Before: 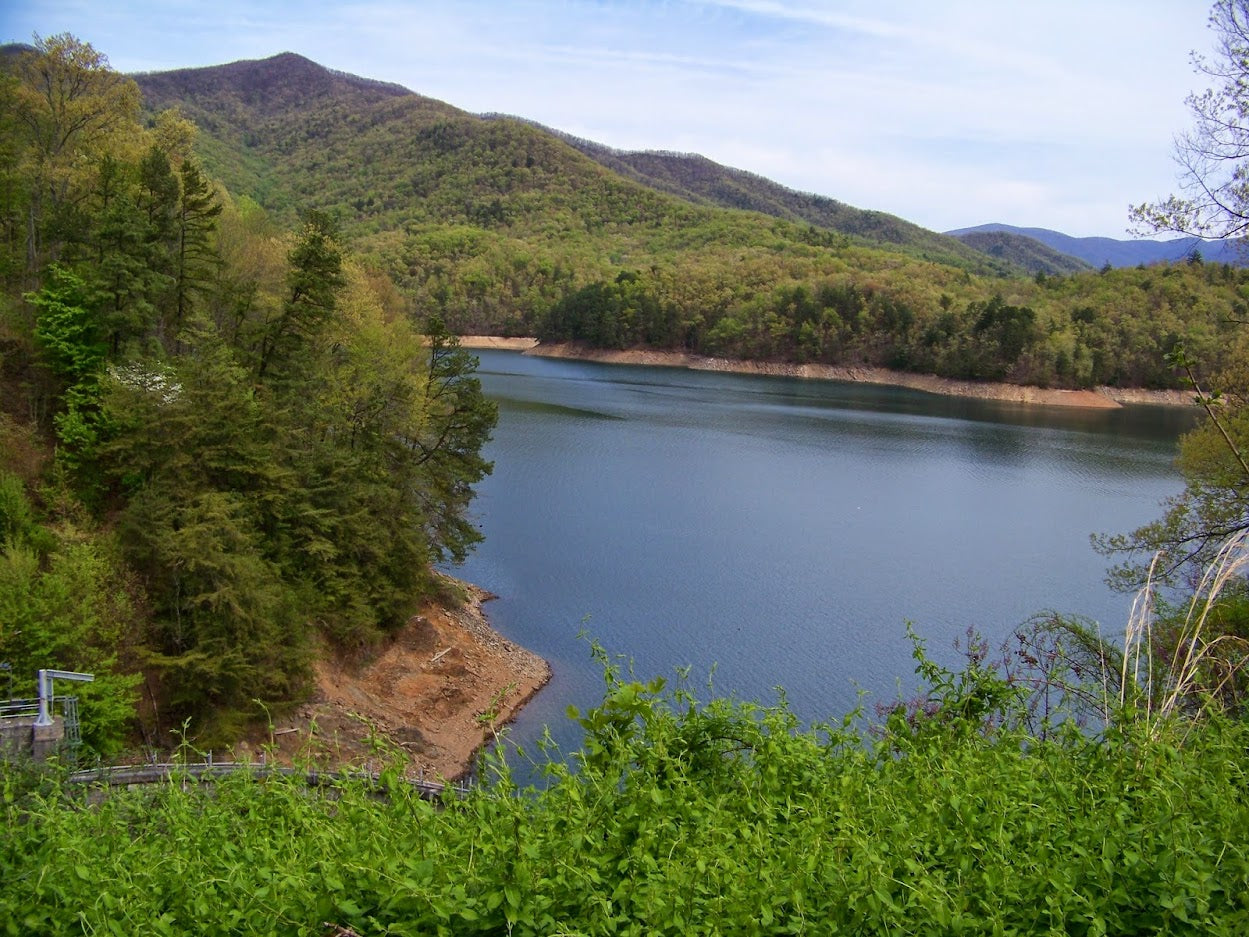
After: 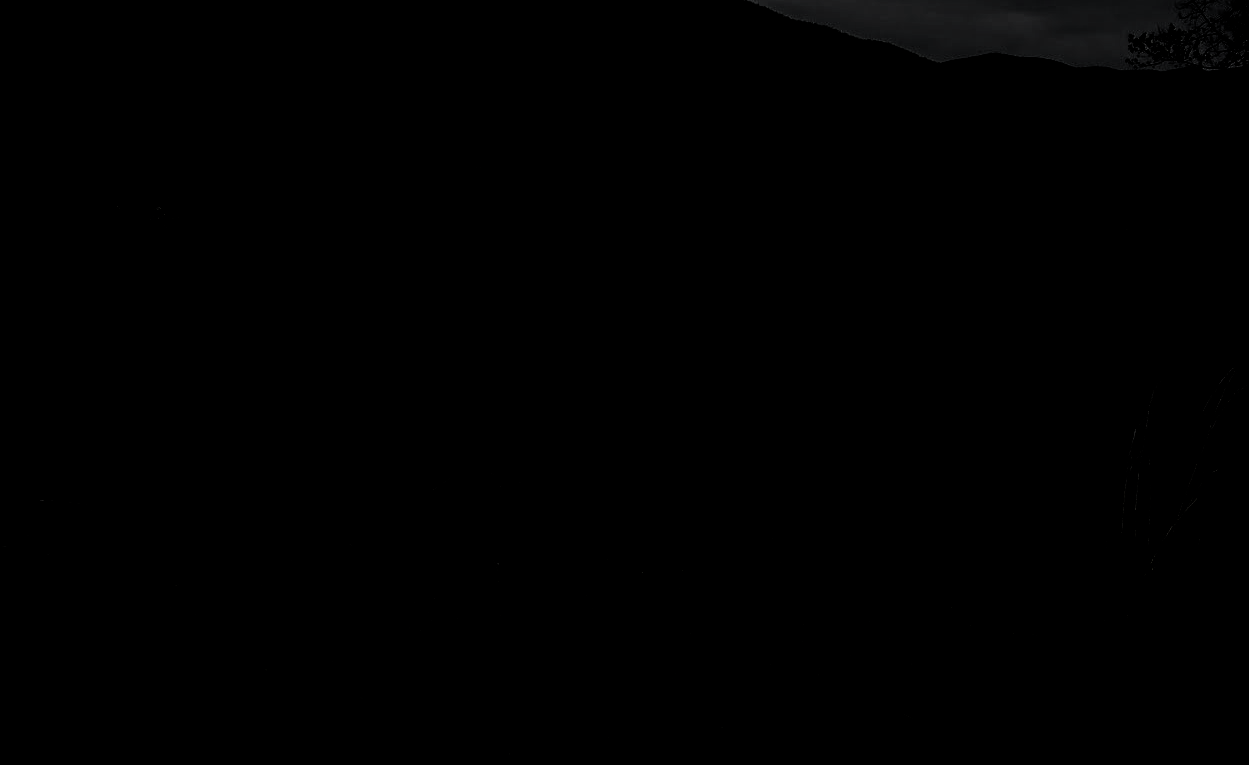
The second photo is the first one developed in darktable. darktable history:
filmic rgb: black relative exposure -14.25 EV, white relative exposure 3.37 EV, hardness 7.94, contrast 0.99, color science v6 (2022), iterations of high-quality reconstruction 0
tone equalizer: on, module defaults
crop and rotate: top 18.292%
levels: levels [0.721, 0.937, 0.997]
